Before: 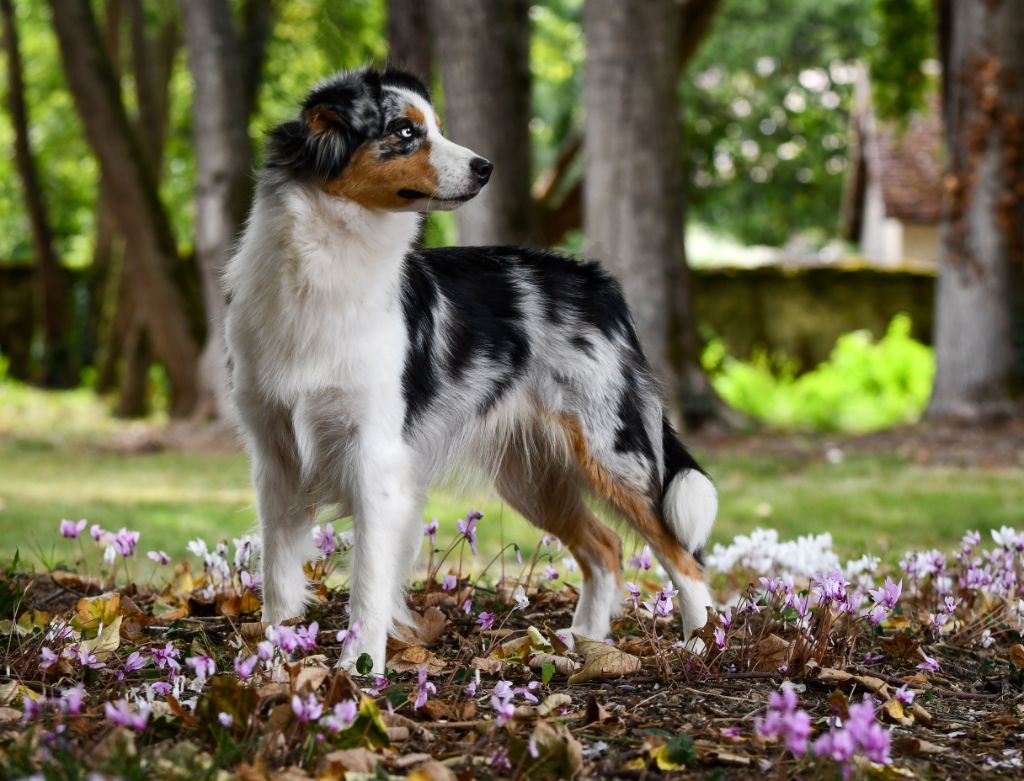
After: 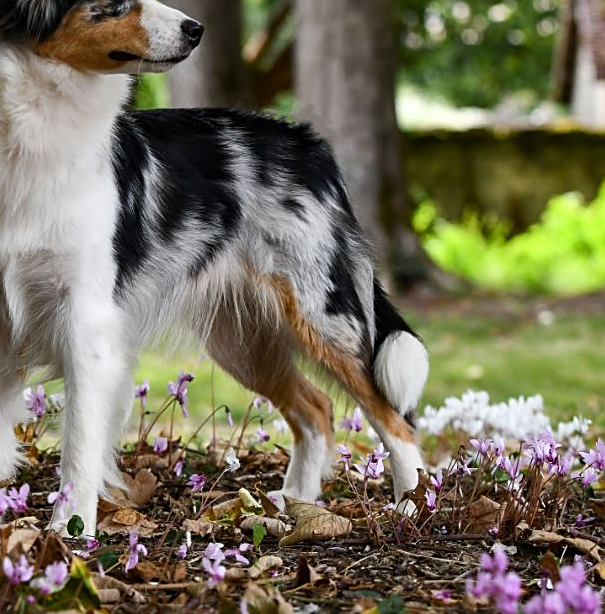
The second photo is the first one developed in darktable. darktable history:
crop and rotate: left 28.256%, top 17.734%, right 12.656%, bottom 3.573%
sharpen: on, module defaults
